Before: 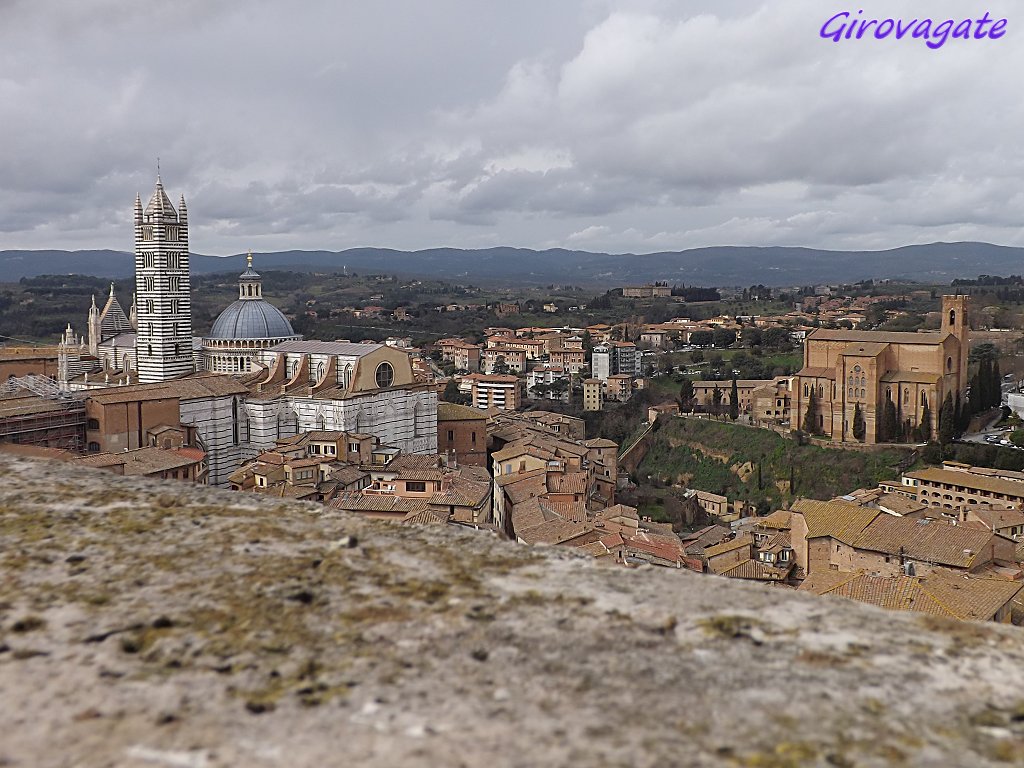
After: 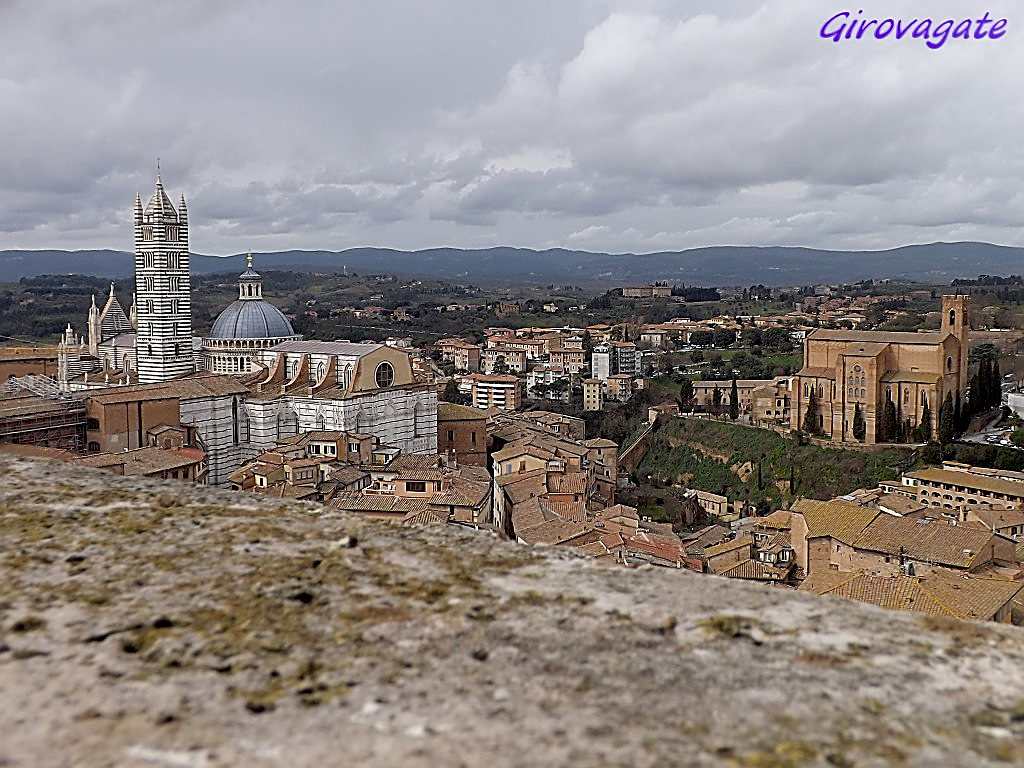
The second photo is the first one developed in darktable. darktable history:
sharpen: on, module defaults
vignetting: fall-off start 100%, brightness 0.05, saturation 0
exposure: black level correction 0.01, exposure 0.014 EV, compensate highlight preservation false
